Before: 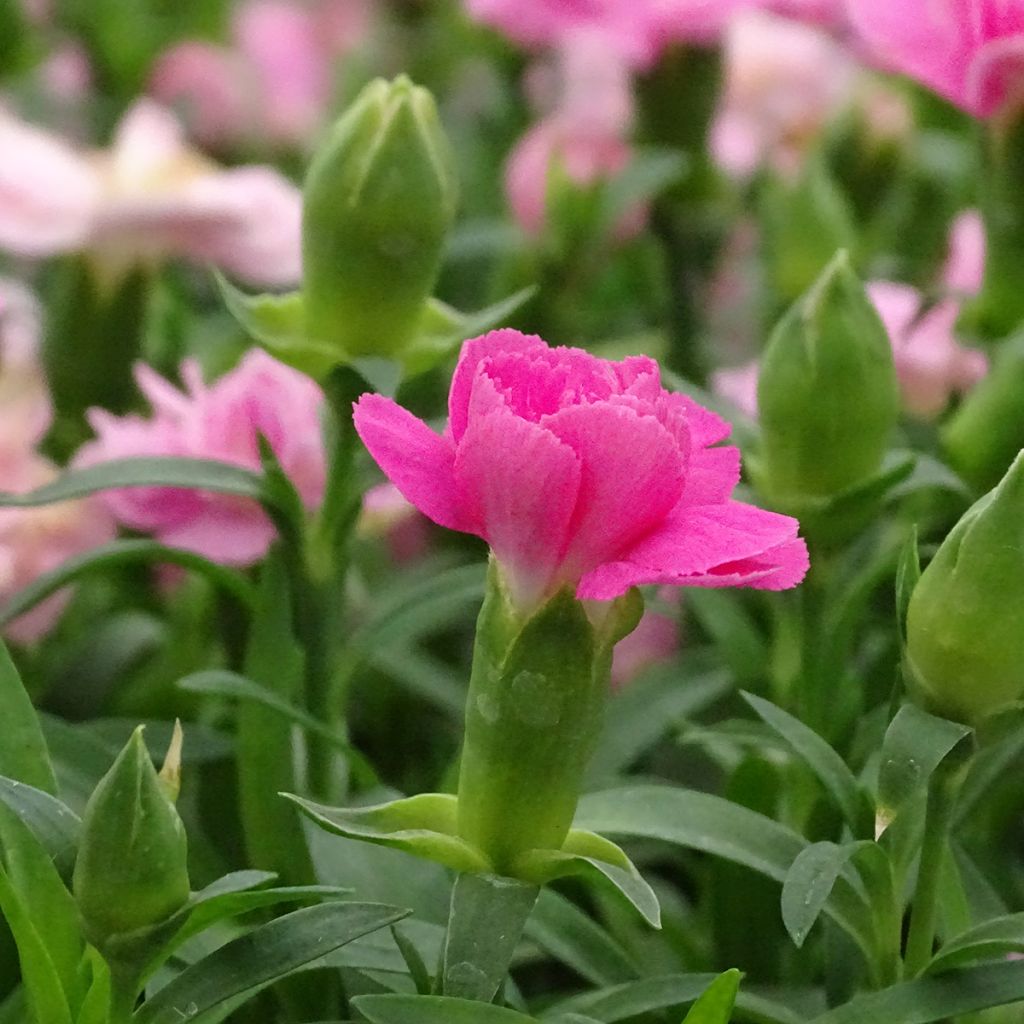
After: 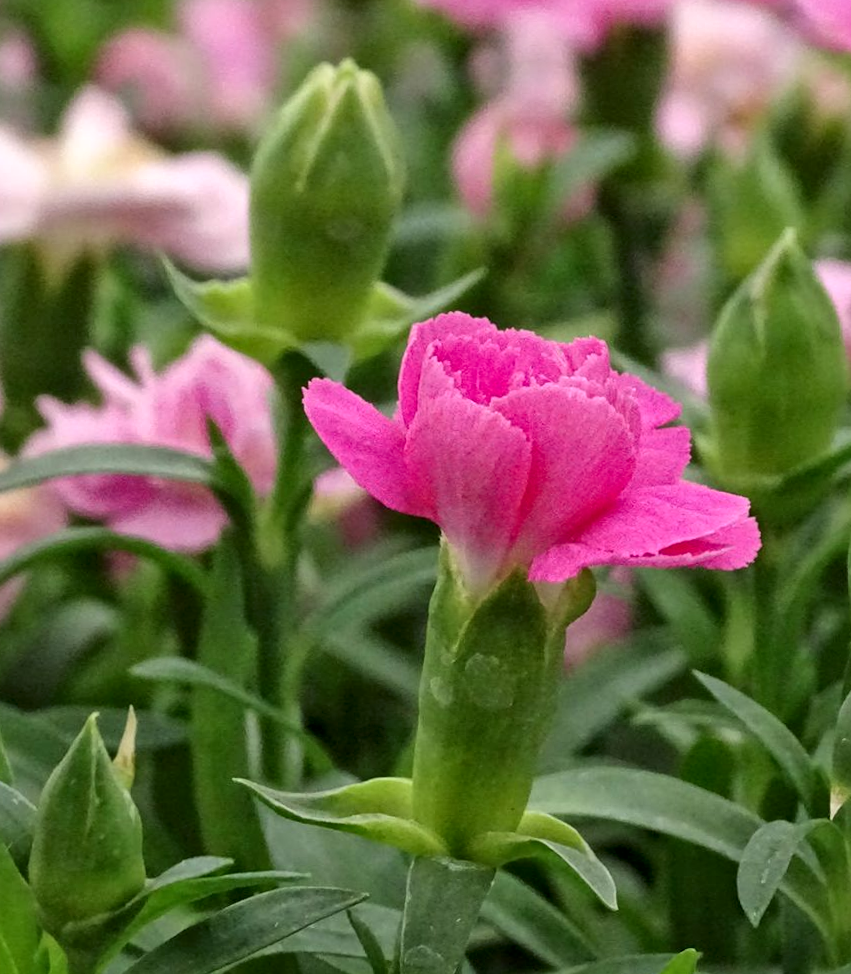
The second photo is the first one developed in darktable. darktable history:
crop and rotate: angle 0.723°, left 4.222%, top 1.075%, right 11.622%, bottom 2.563%
local contrast: mode bilateral grid, contrast 20, coarseness 20, detail 150%, midtone range 0.2
